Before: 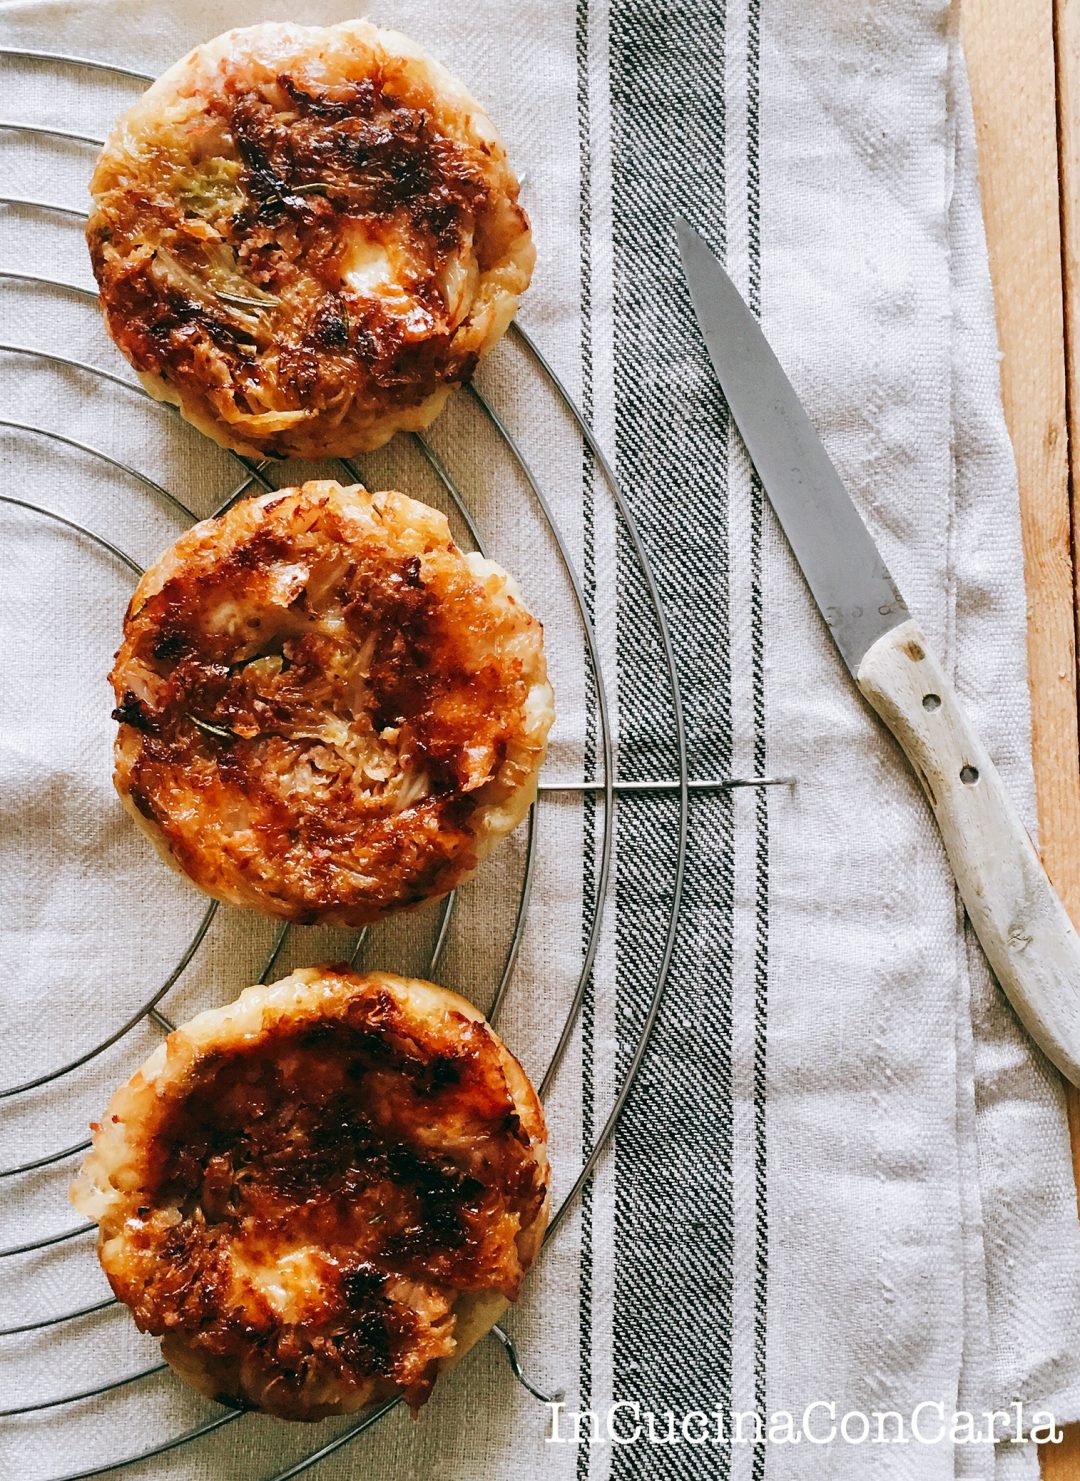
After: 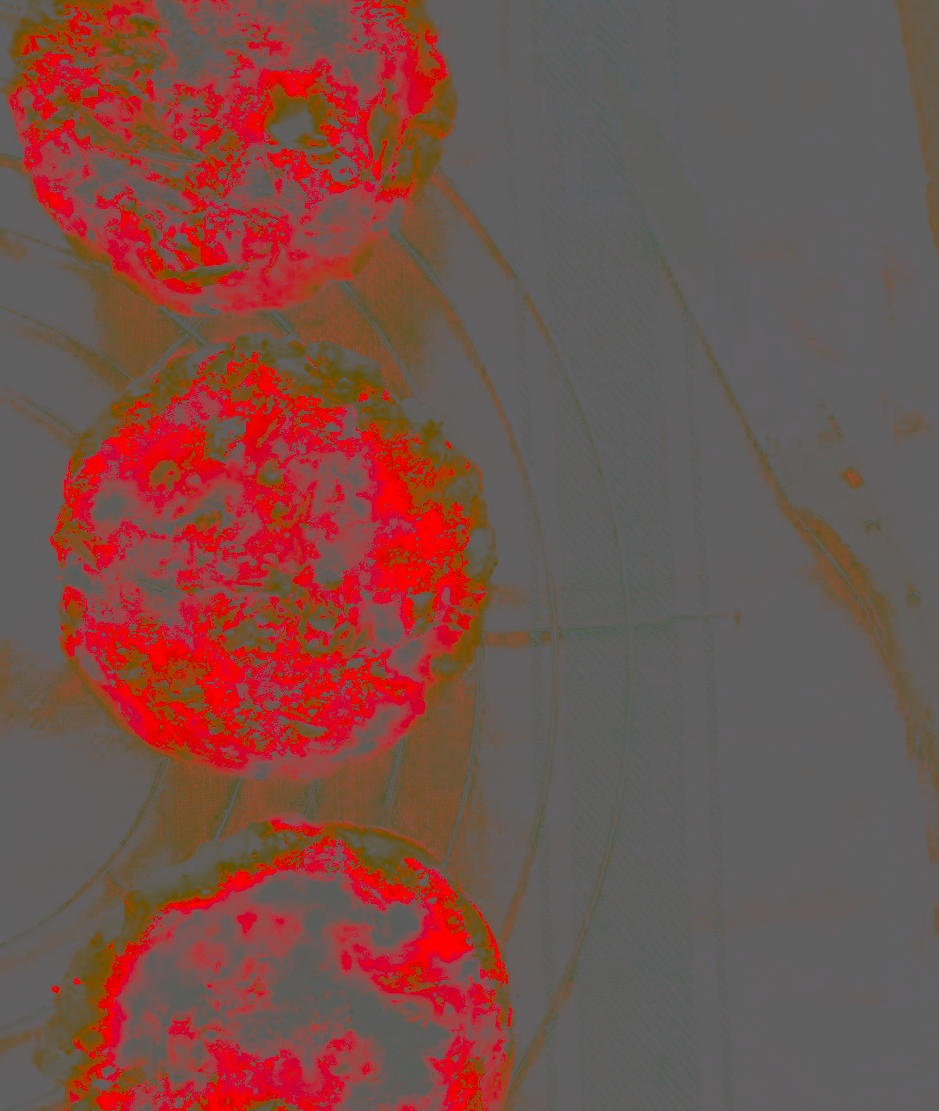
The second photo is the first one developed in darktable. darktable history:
crop: left 7.856%, top 11.836%, right 10.12%, bottom 15.387%
exposure: exposure -0.36 EV, compensate highlight preservation false
contrast brightness saturation: contrast -0.99, brightness -0.17, saturation 0.75
rotate and perspective: rotation -2.56°, automatic cropping off
split-toning: shadows › hue 36°, shadows › saturation 0.05, highlights › hue 10.8°, highlights › saturation 0.15, compress 40%
sharpen: radius 1.4, amount 1.25, threshold 0.7
base curve: curves: ch0 [(0, 0) (0.007, 0.004) (0.027, 0.03) (0.046, 0.07) (0.207, 0.54) (0.442, 0.872) (0.673, 0.972) (1, 1)], preserve colors none
